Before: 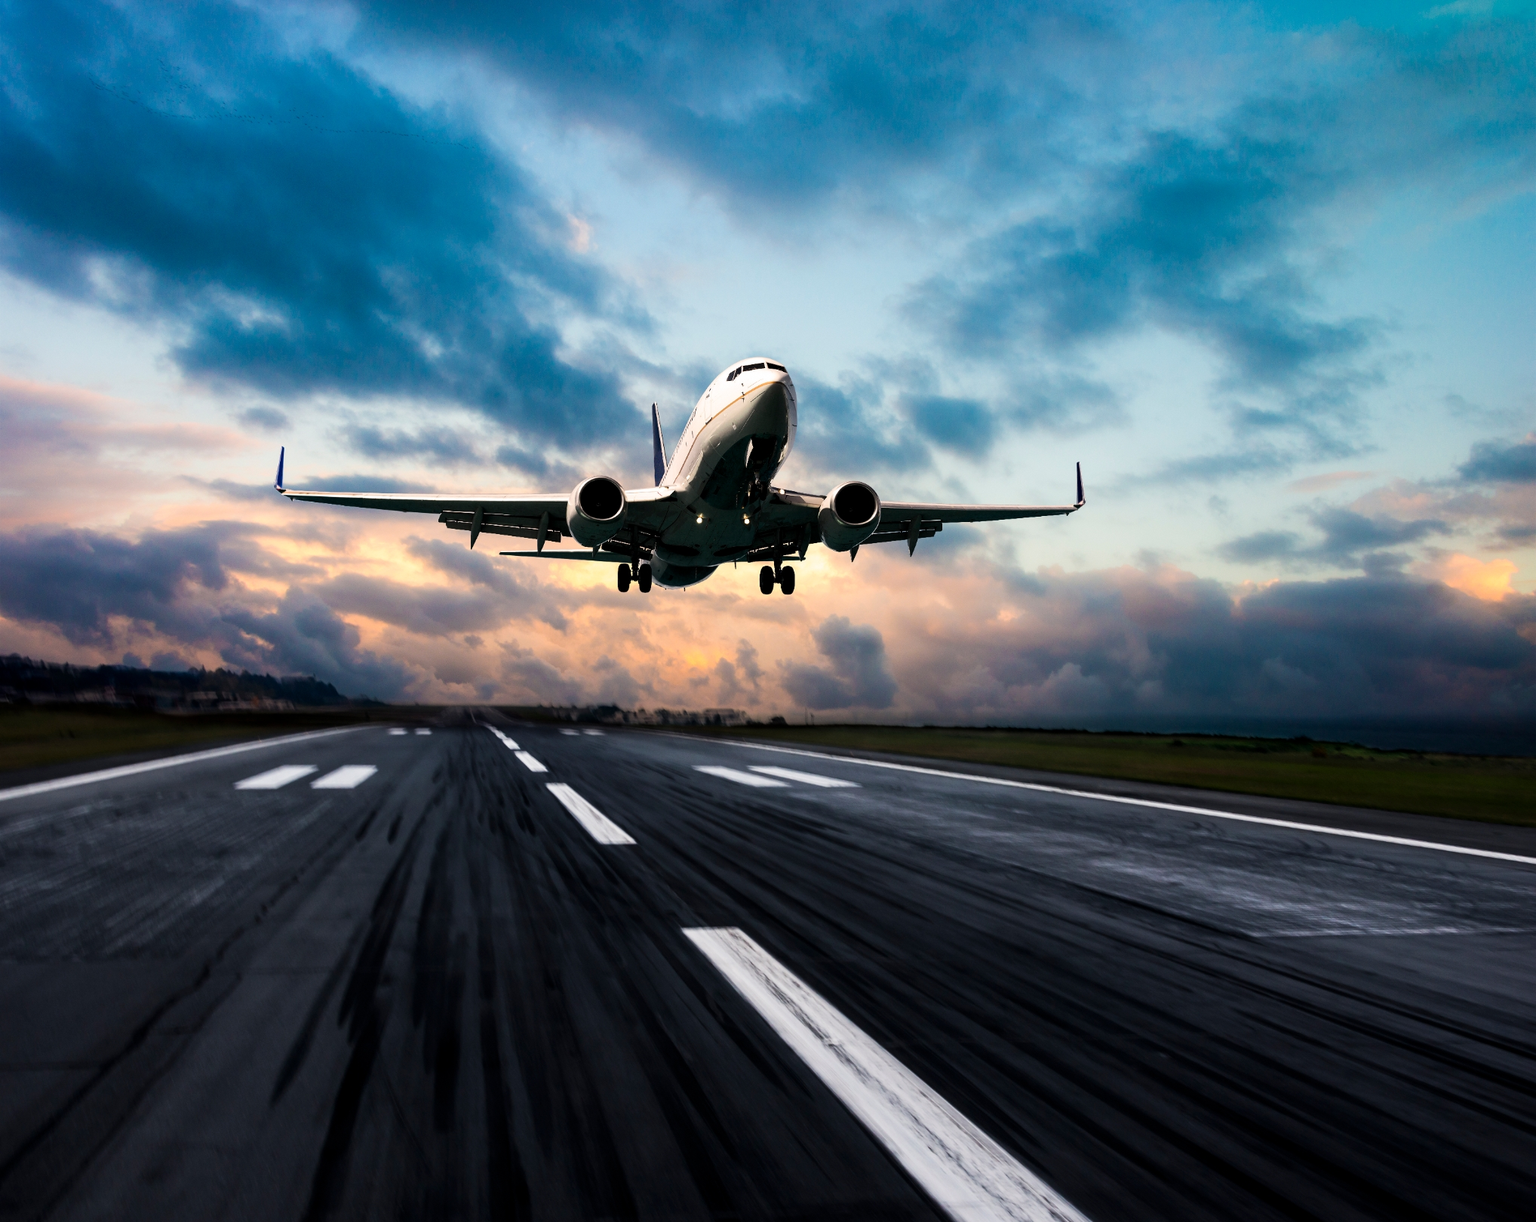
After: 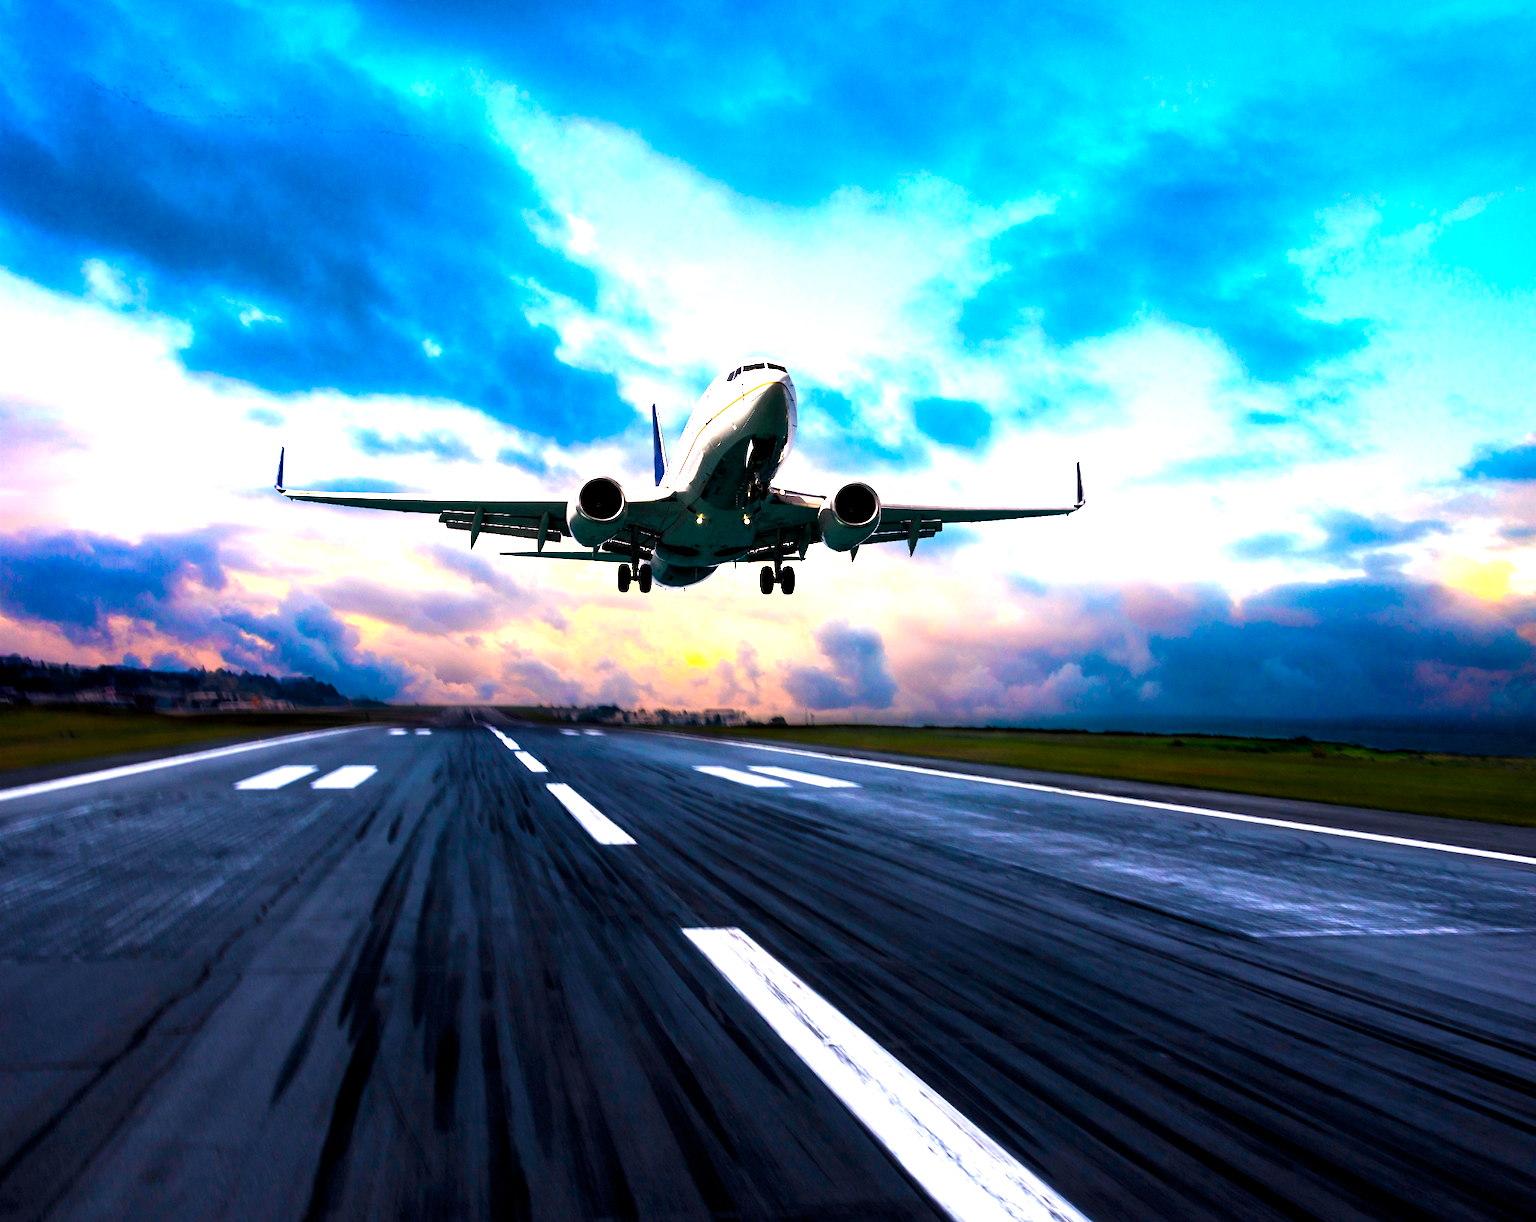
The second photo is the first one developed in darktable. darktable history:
color calibration: illuminant as shot in camera, x 0.358, y 0.373, temperature 4628.91 K
exposure: exposure 0.785 EV, compensate highlight preservation false
color balance rgb: linear chroma grading › shadows 10%, linear chroma grading › highlights 10%, linear chroma grading › global chroma 15%, linear chroma grading › mid-tones 15%, perceptual saturation grading › global saturation 40%, perceptual saturation grading › highlights -25%, perceptual saturation grading › mid-tones 35%, perceptual saturation grading › shadows 35%, perceptual brilliance grading › global brilliance 11.29%, global vibrance 11.29%
